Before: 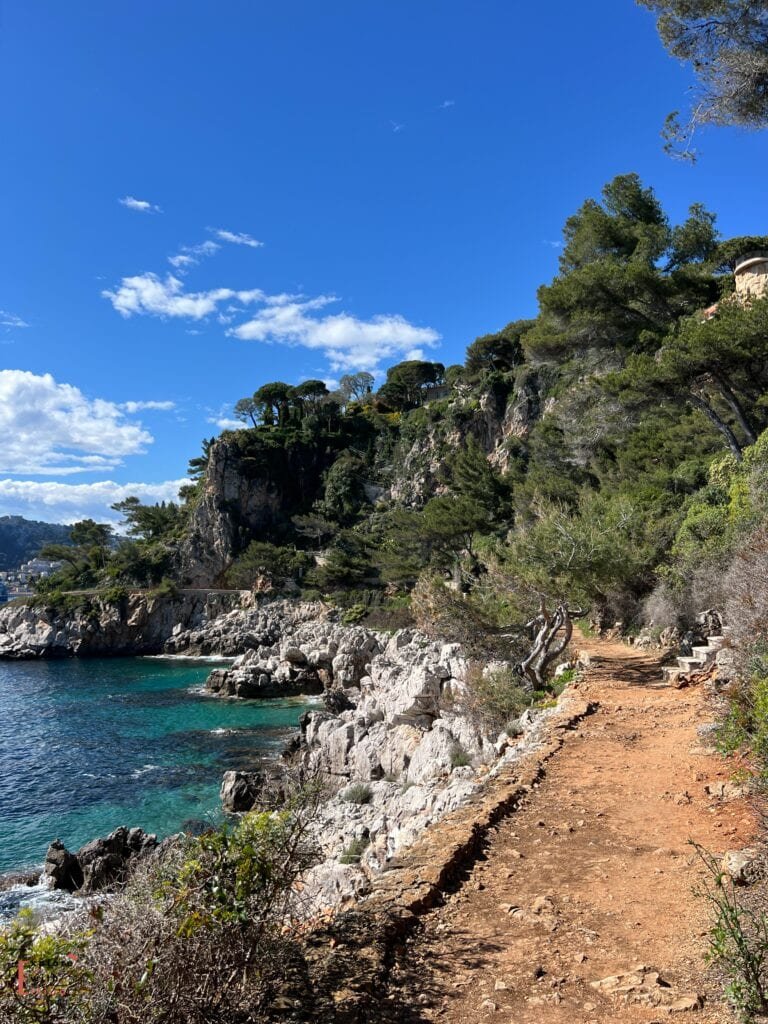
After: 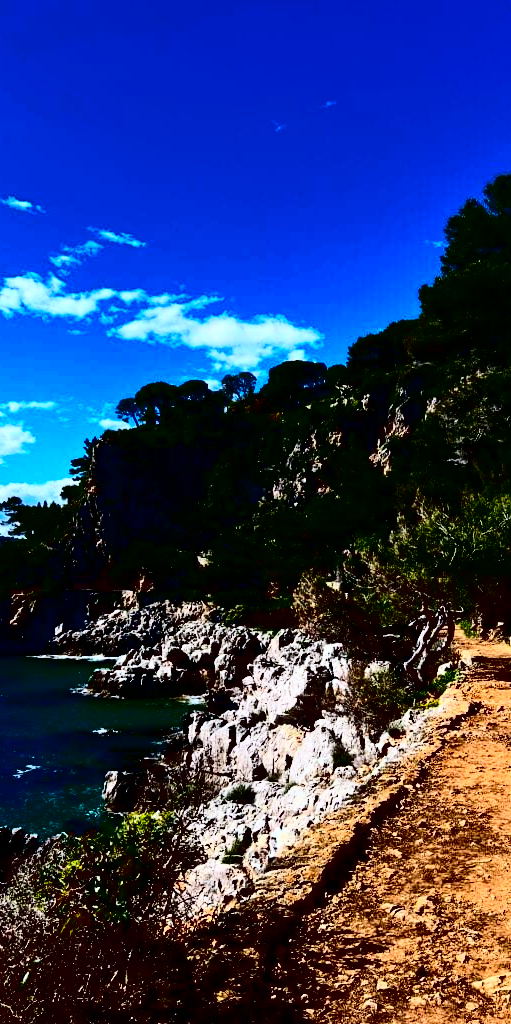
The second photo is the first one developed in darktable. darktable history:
white balance: red 0.976, blue 1.04
contrast brightness saturation: contrast 0.77, brightness -1, saturation 1
crop: left 15.419%, right 17.914%
